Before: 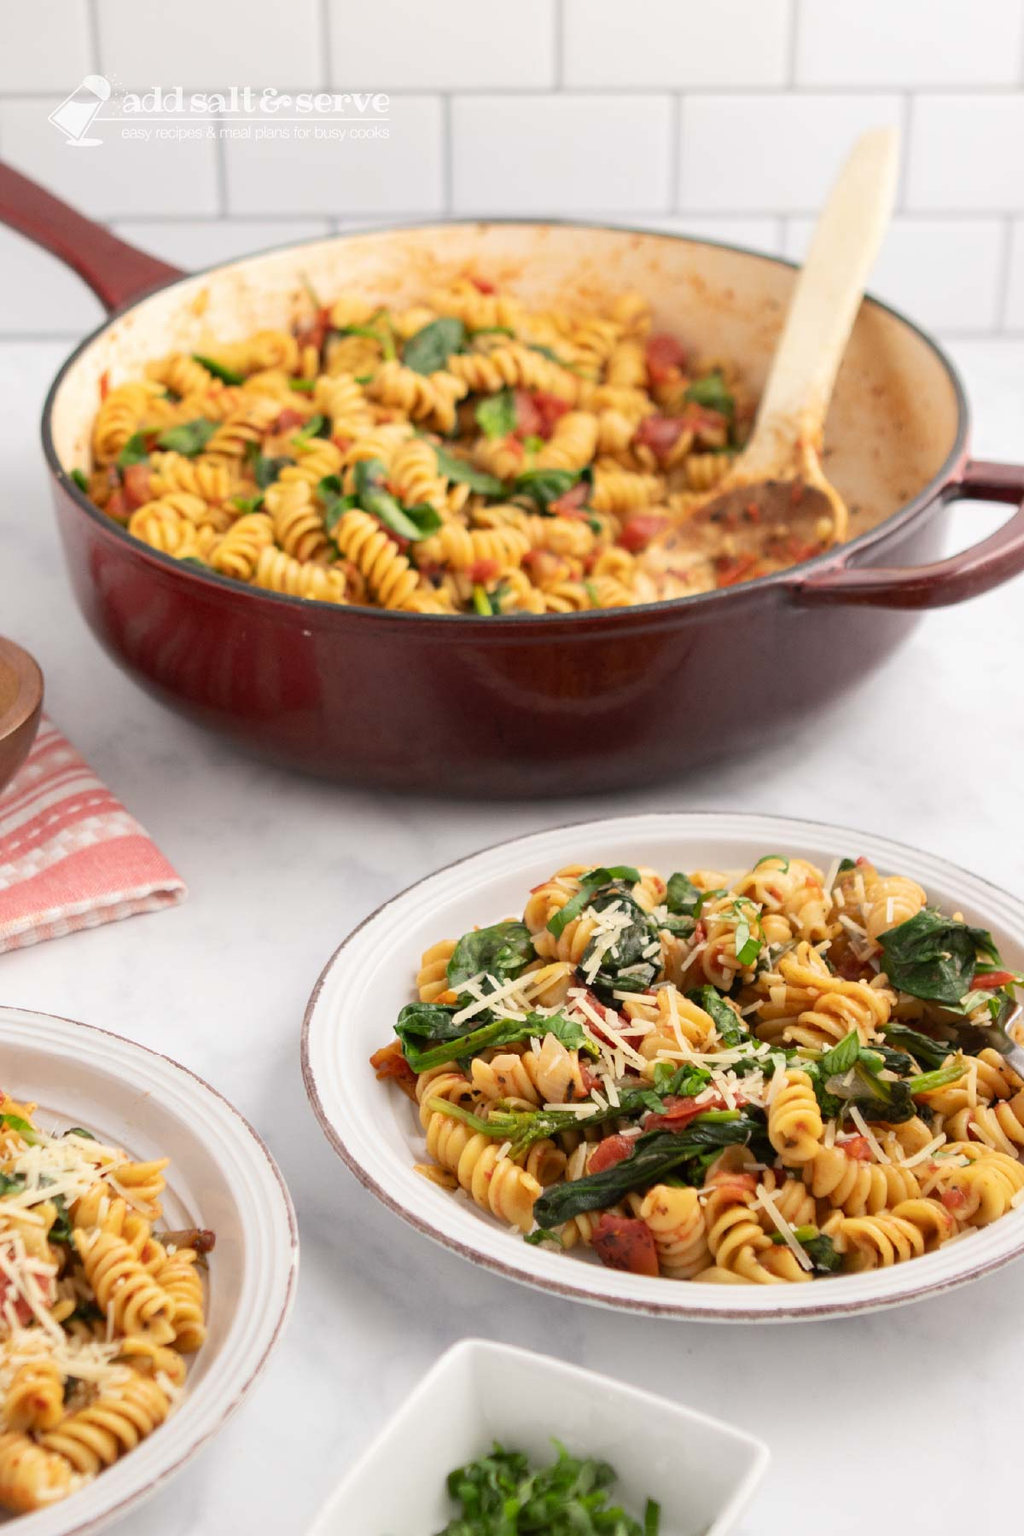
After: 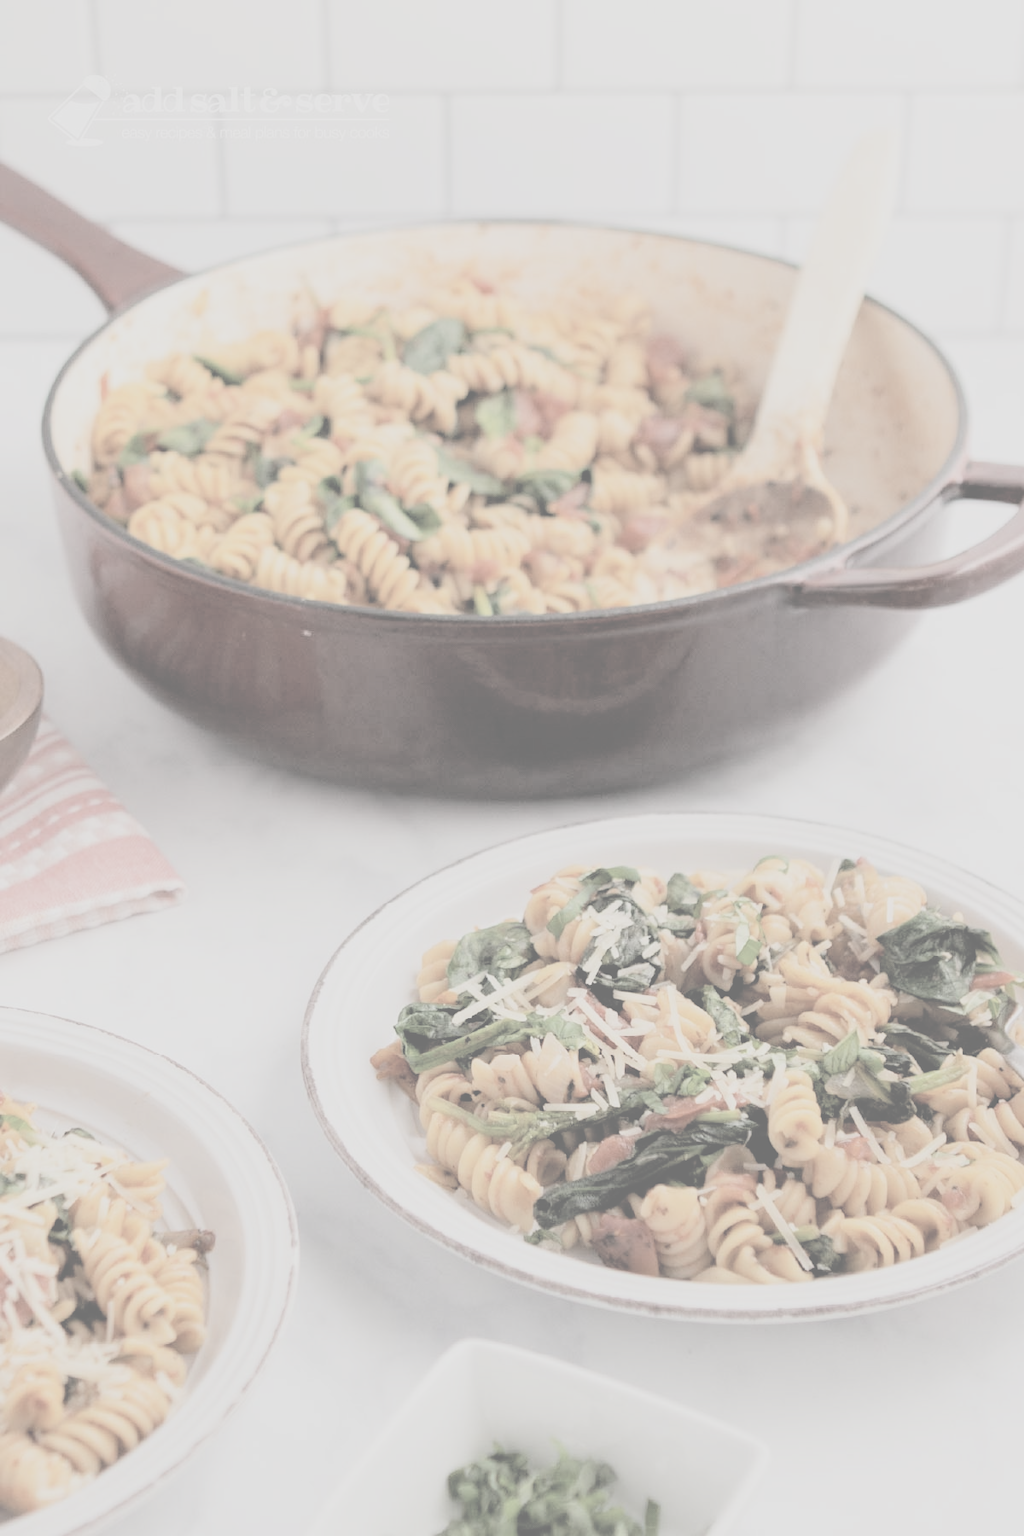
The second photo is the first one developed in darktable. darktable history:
contrast brightness saturation: contrast -0.32, brightness 0.75, saturation -0.78
filmic rgb: black relative exposure -5 EV, white relative exposure 3.5 EV, hardness 3.19, contrast 1.2, highlights saturation mix -30%
